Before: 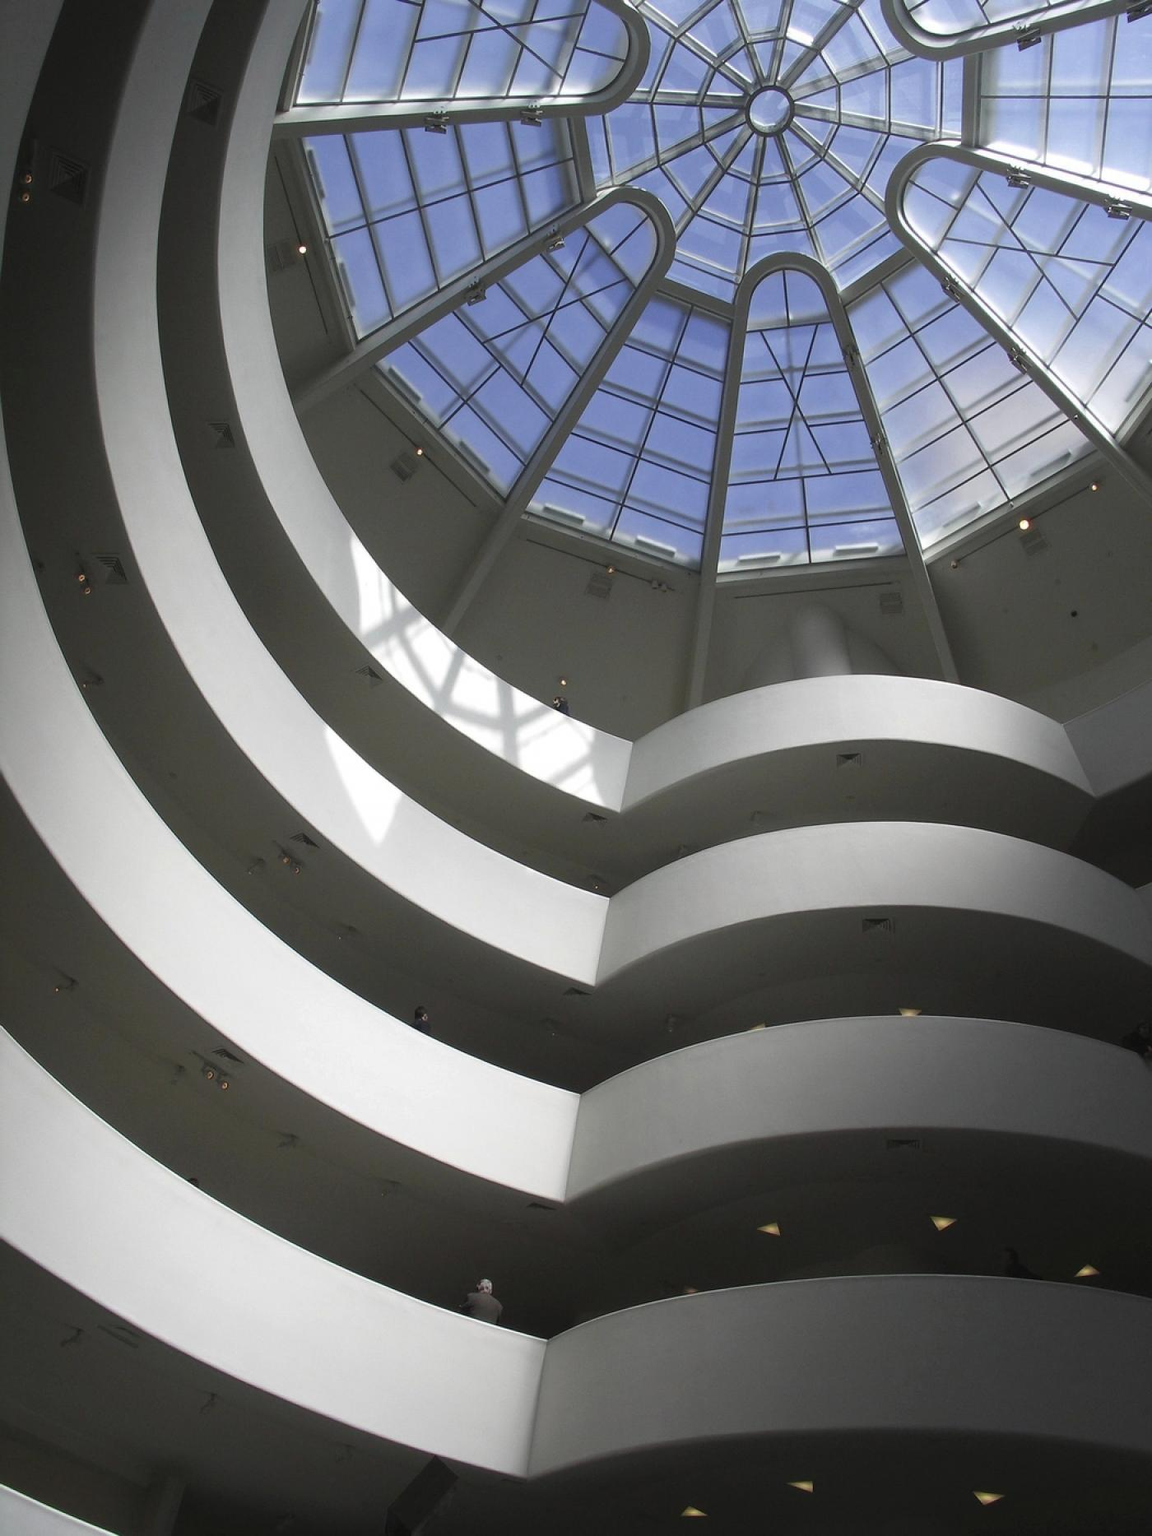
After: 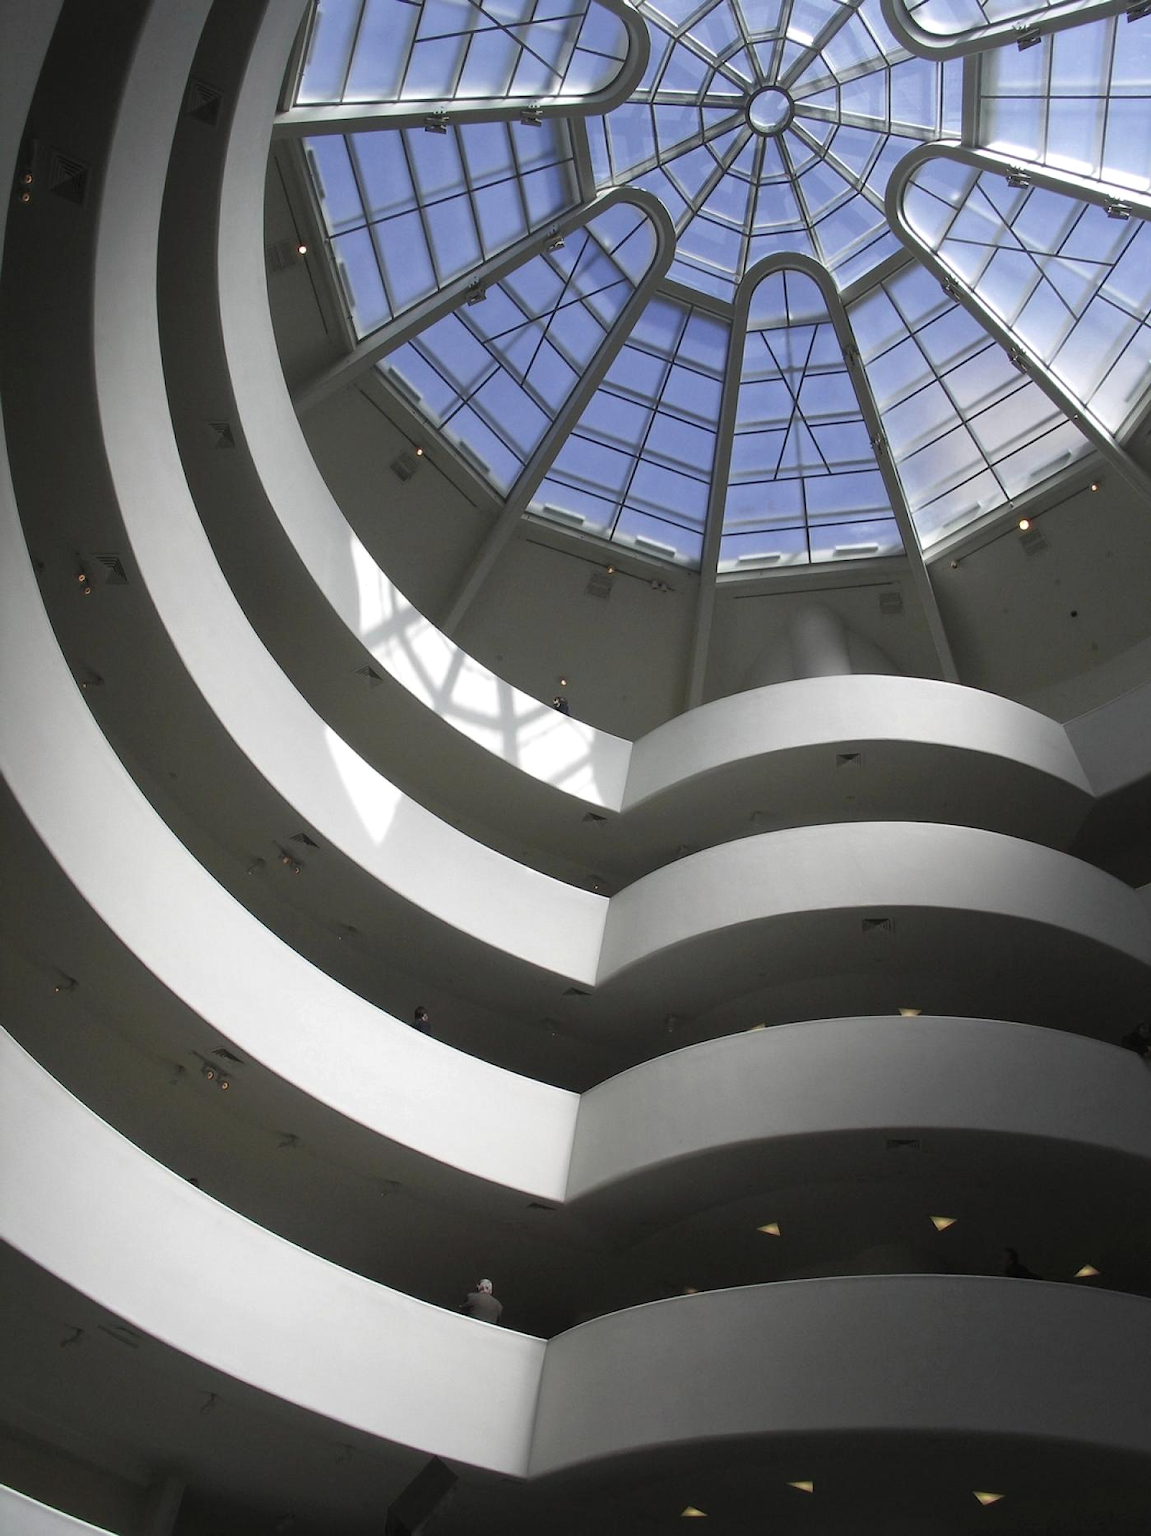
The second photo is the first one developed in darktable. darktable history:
local contrast: mode bilateral grid, contrast 20, coarseness 49, detail 120%, midtone range 0.2
